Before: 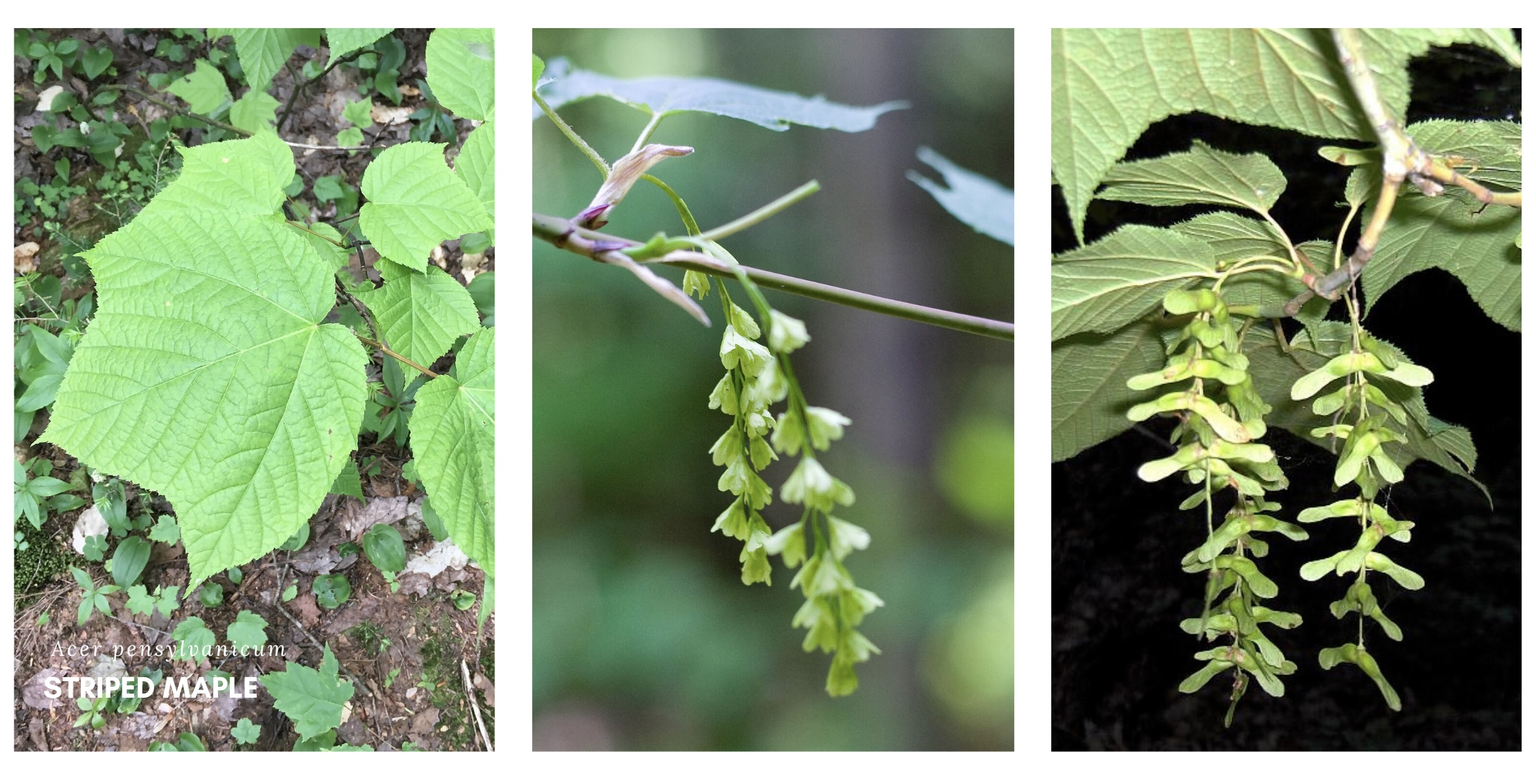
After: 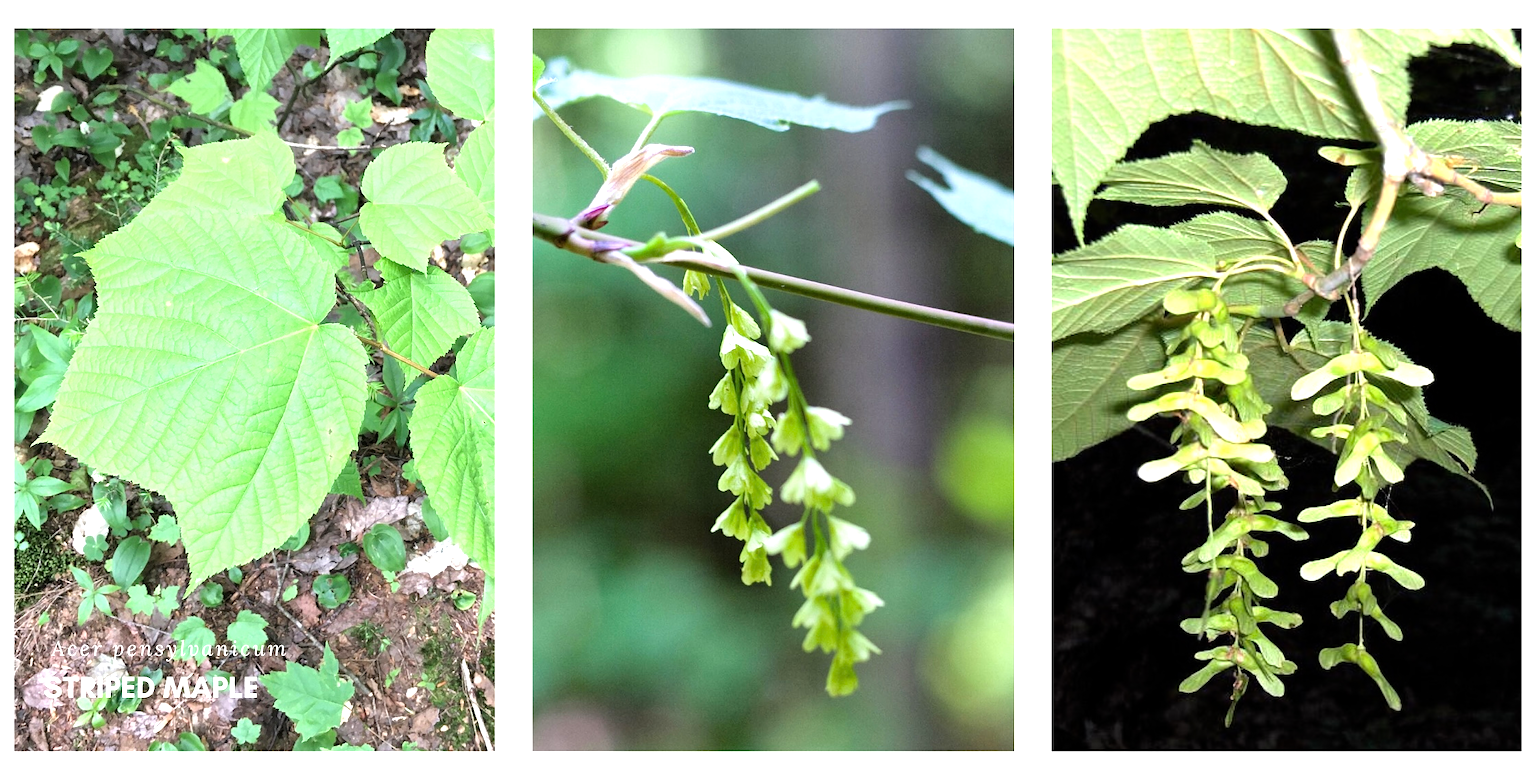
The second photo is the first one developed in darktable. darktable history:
tone equalizer: -8 EV -0.724 EV, -7 EV -0.732 EV, -6 EV -0.579 EV, -5 EV -0.395 EV, -3 EV 0.4 EV, -2 EV 0.6 EV, -1 EV 0.683 EV, +0 EV 0.775 EV, mask exposure compensation -0.499 EV
